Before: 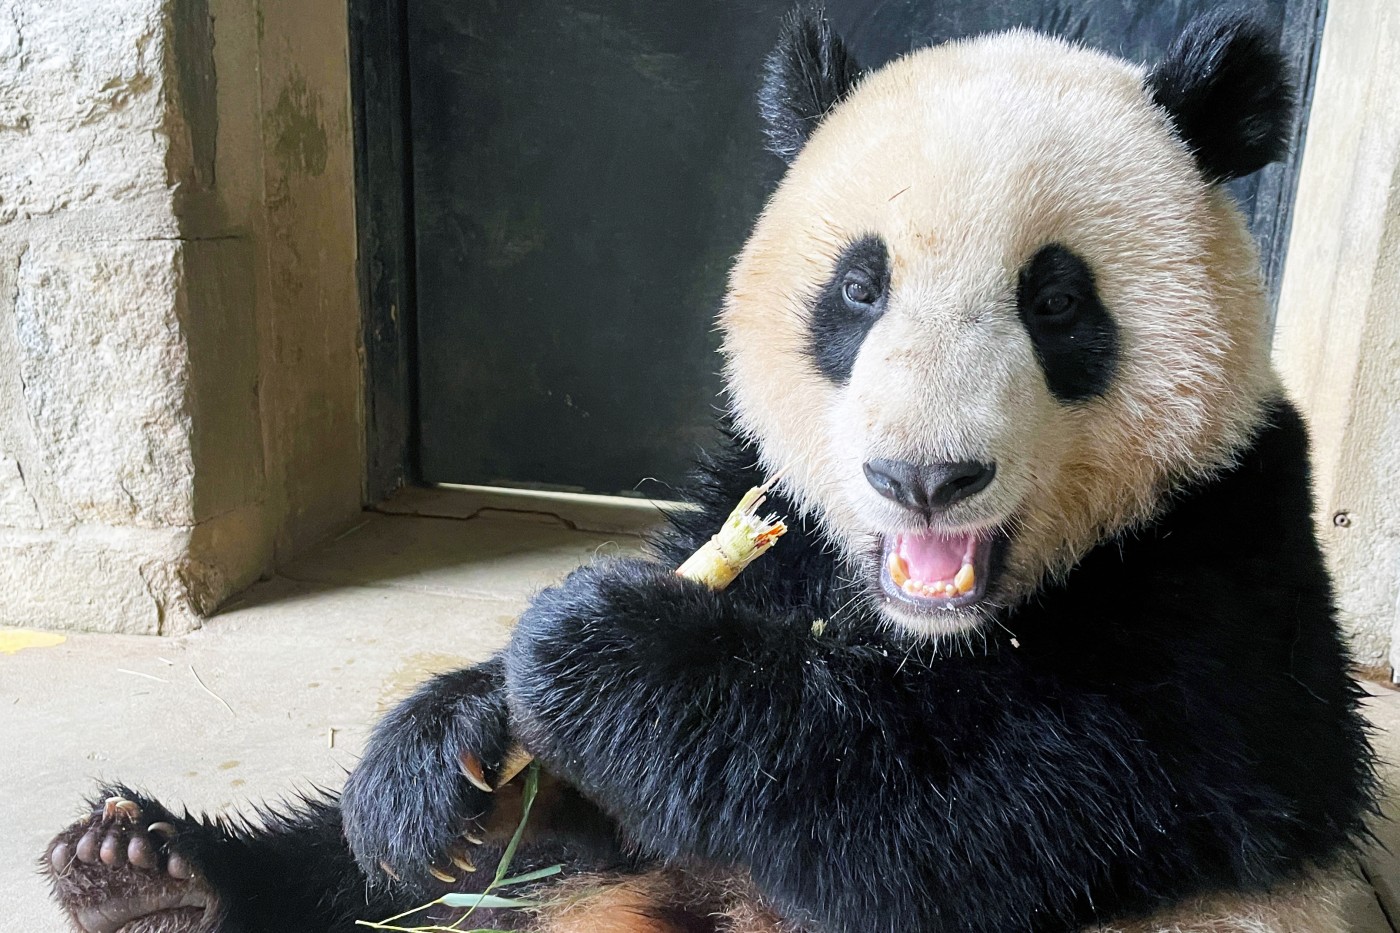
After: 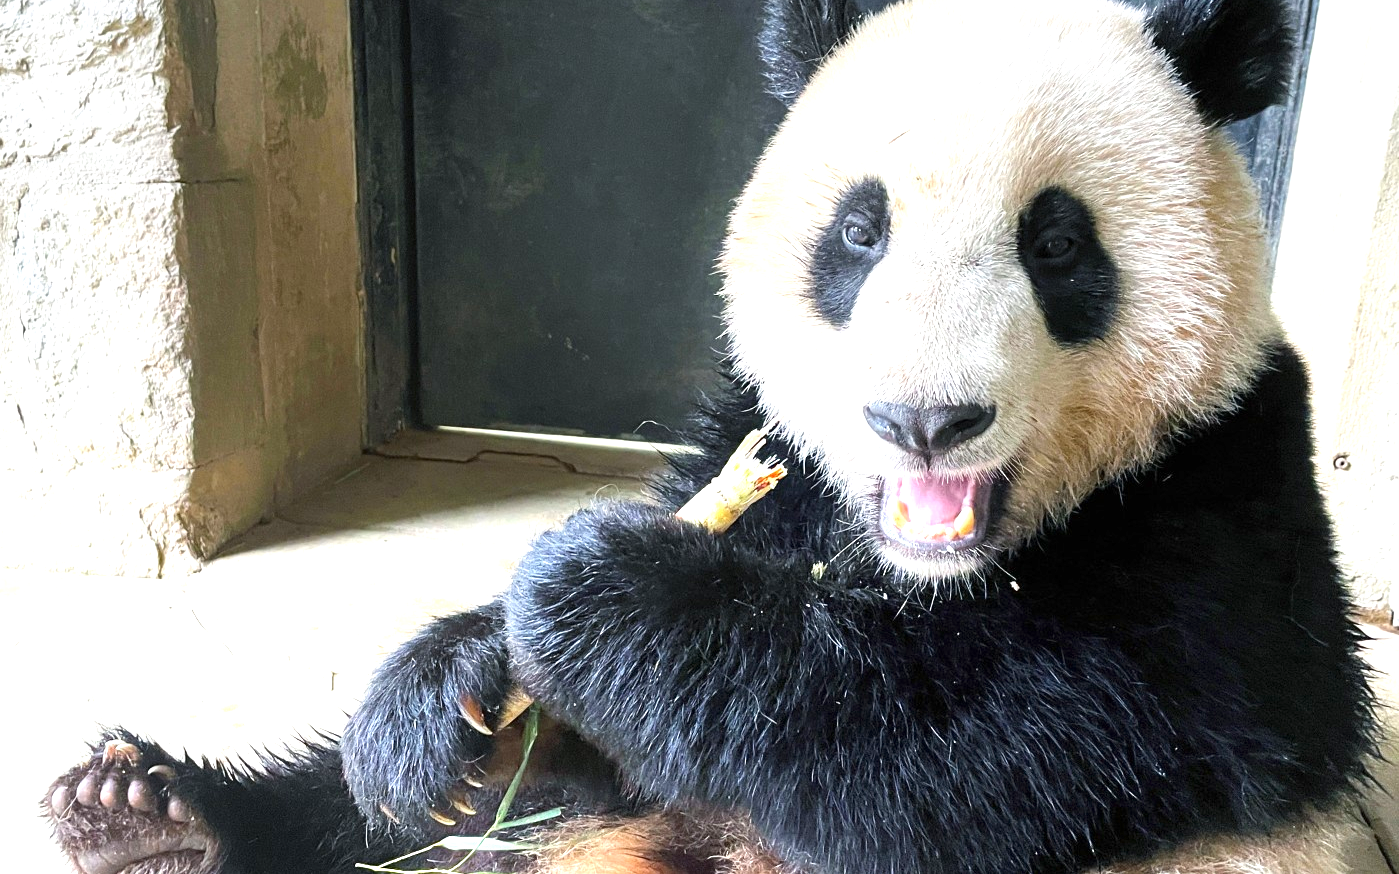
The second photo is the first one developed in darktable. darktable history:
exposure: exposure 1.137 EV, compensate highlight preservation false
crop and rotate: top 6.25%
graduated density: on, module defaults
